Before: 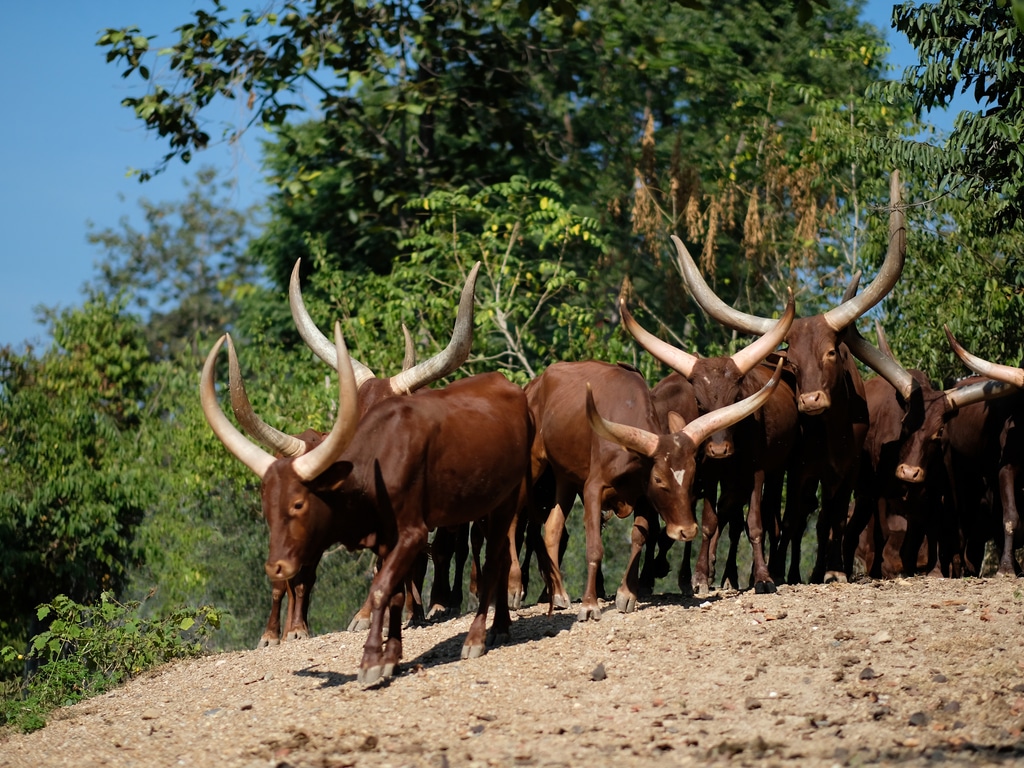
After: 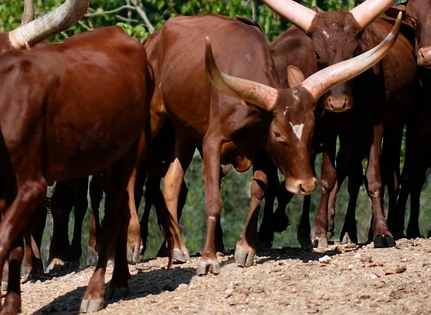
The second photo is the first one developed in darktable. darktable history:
crop: left 37.221%, top 45.169%, right 20.63%, bottom 13.777%
color calibration: illuminant as shot in camera, x 0.358, y 0.373, temperature 4628.91 K
contrast brightness saturation: contrast 0.08, saturation 0.2
